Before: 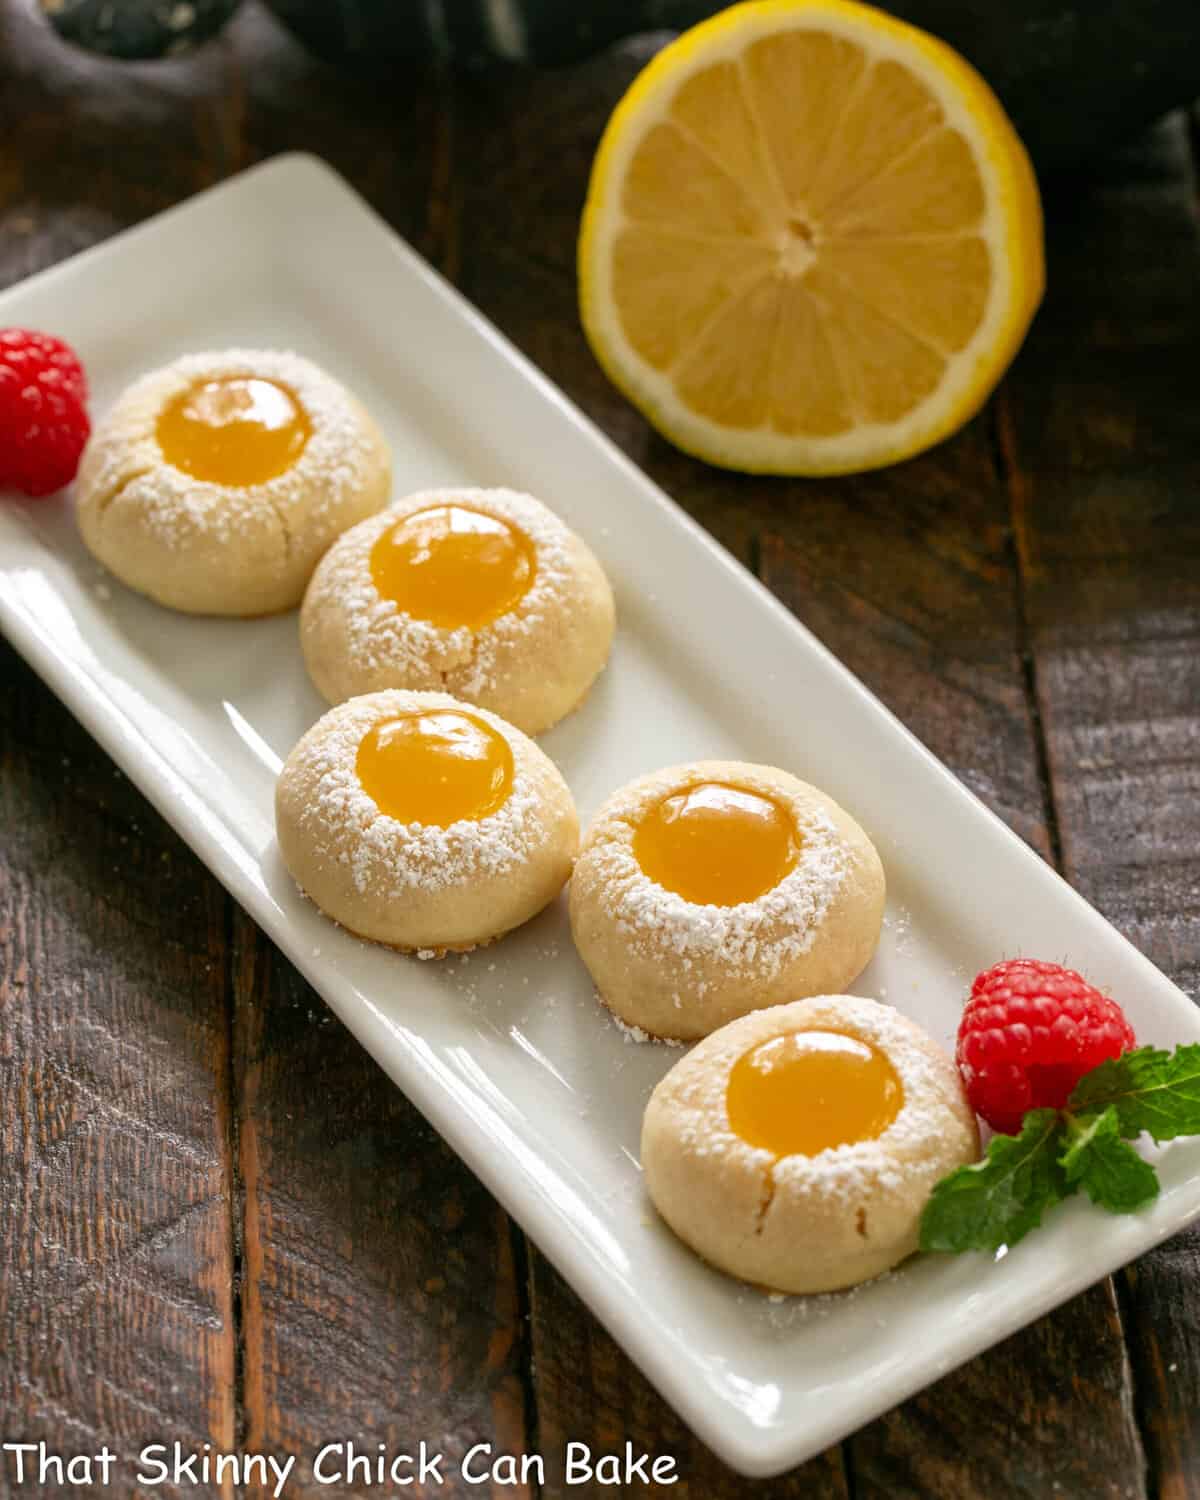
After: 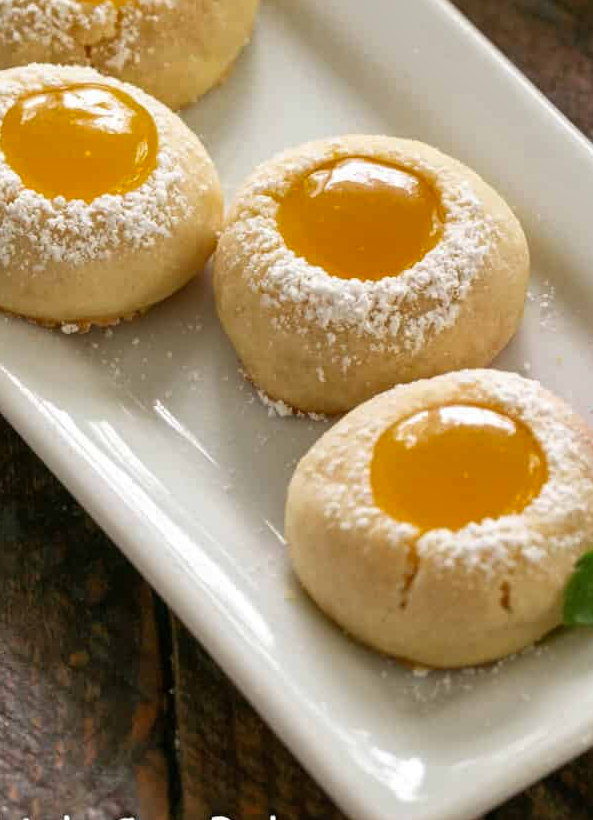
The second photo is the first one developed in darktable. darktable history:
crop: left 29.672%, top 41.786%, right 20.851%, bottom 3.487%
shadows and highlights: soften with gaussian
